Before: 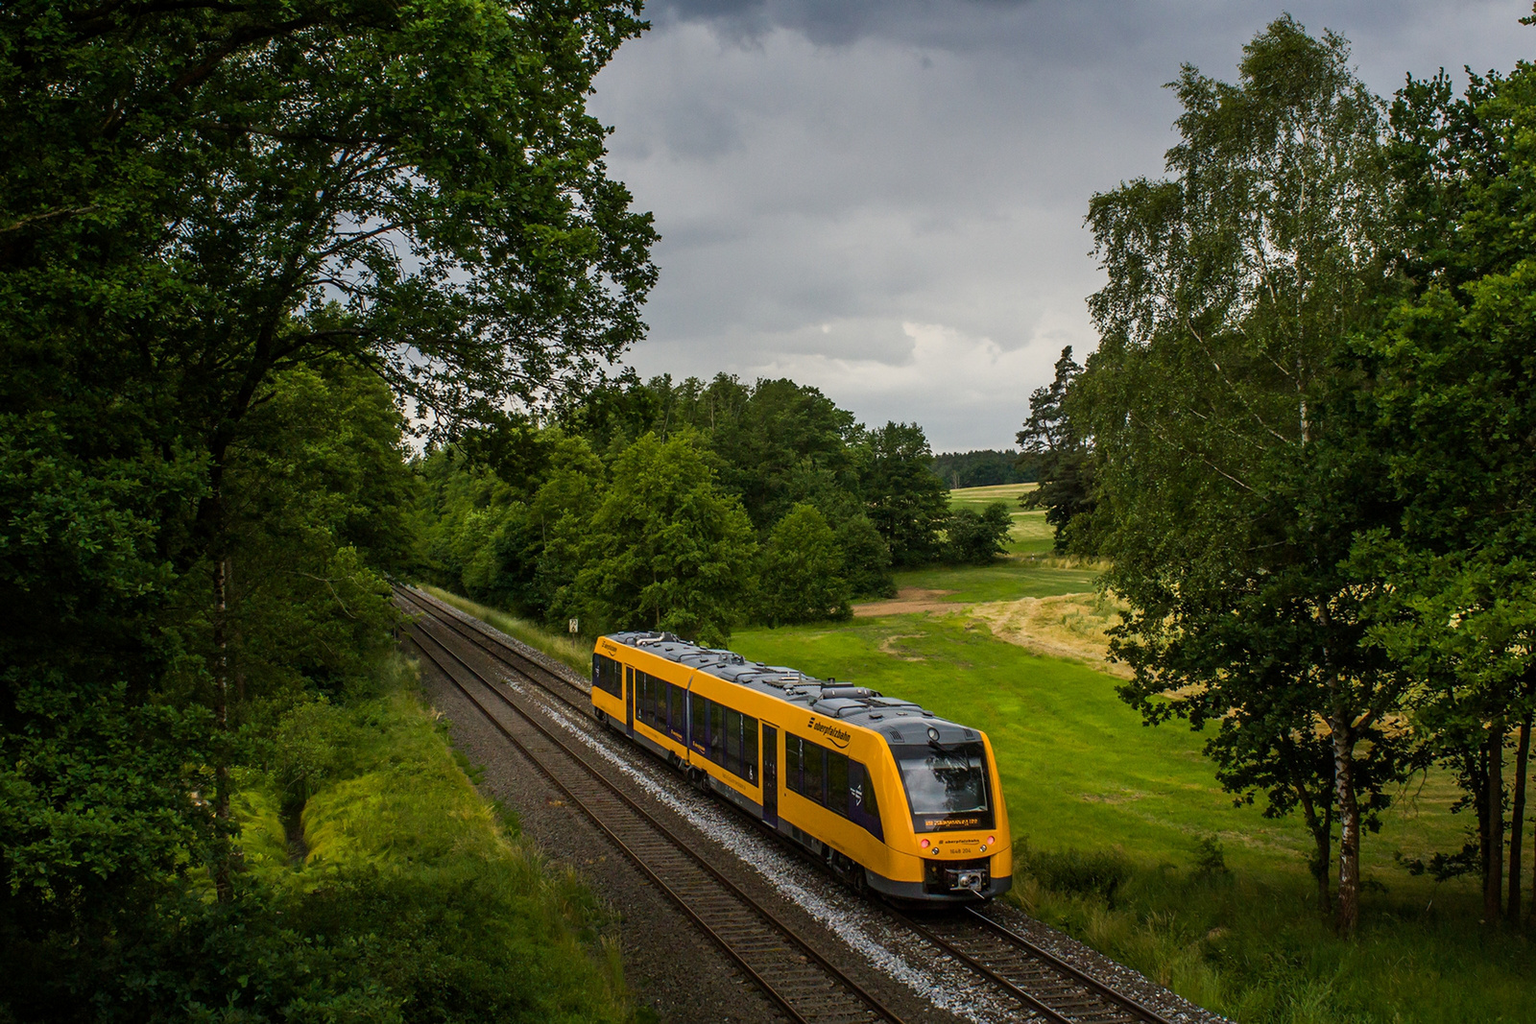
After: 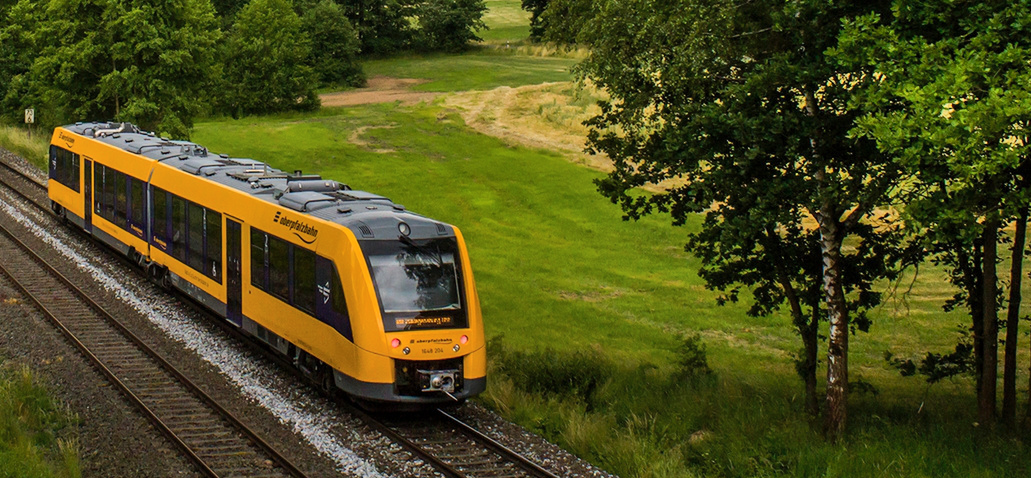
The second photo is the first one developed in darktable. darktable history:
shadows and highlights: soften with gaussian
crop and rotate: left 35.509%, top 50.238%, bottom 4.934%
